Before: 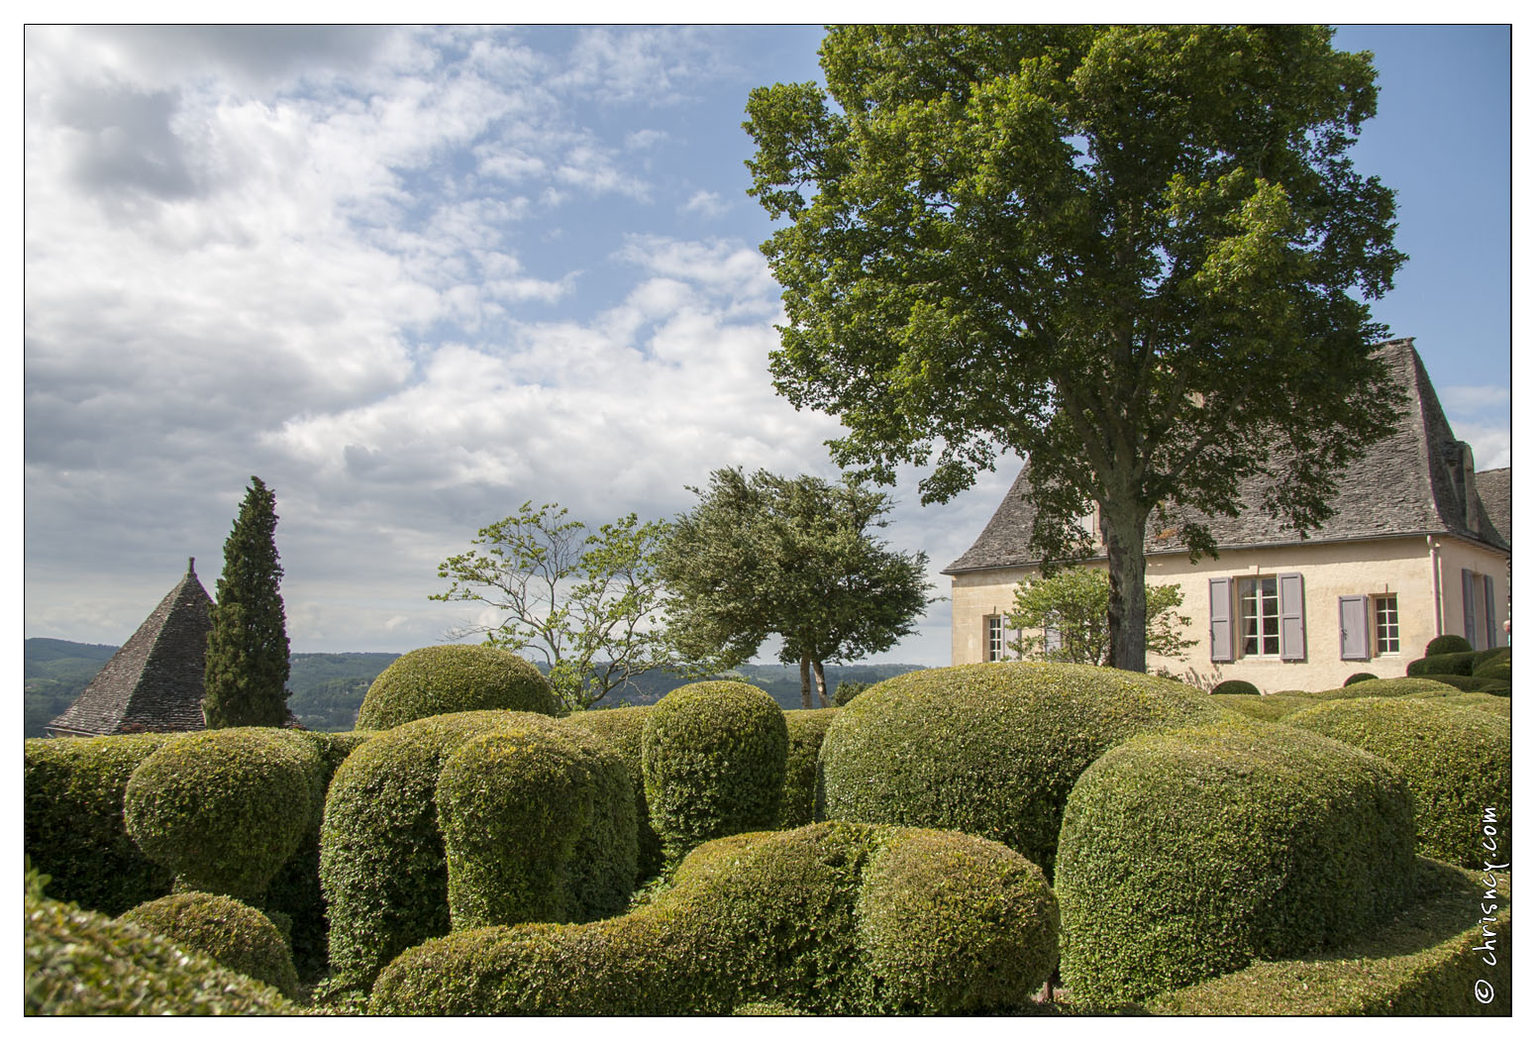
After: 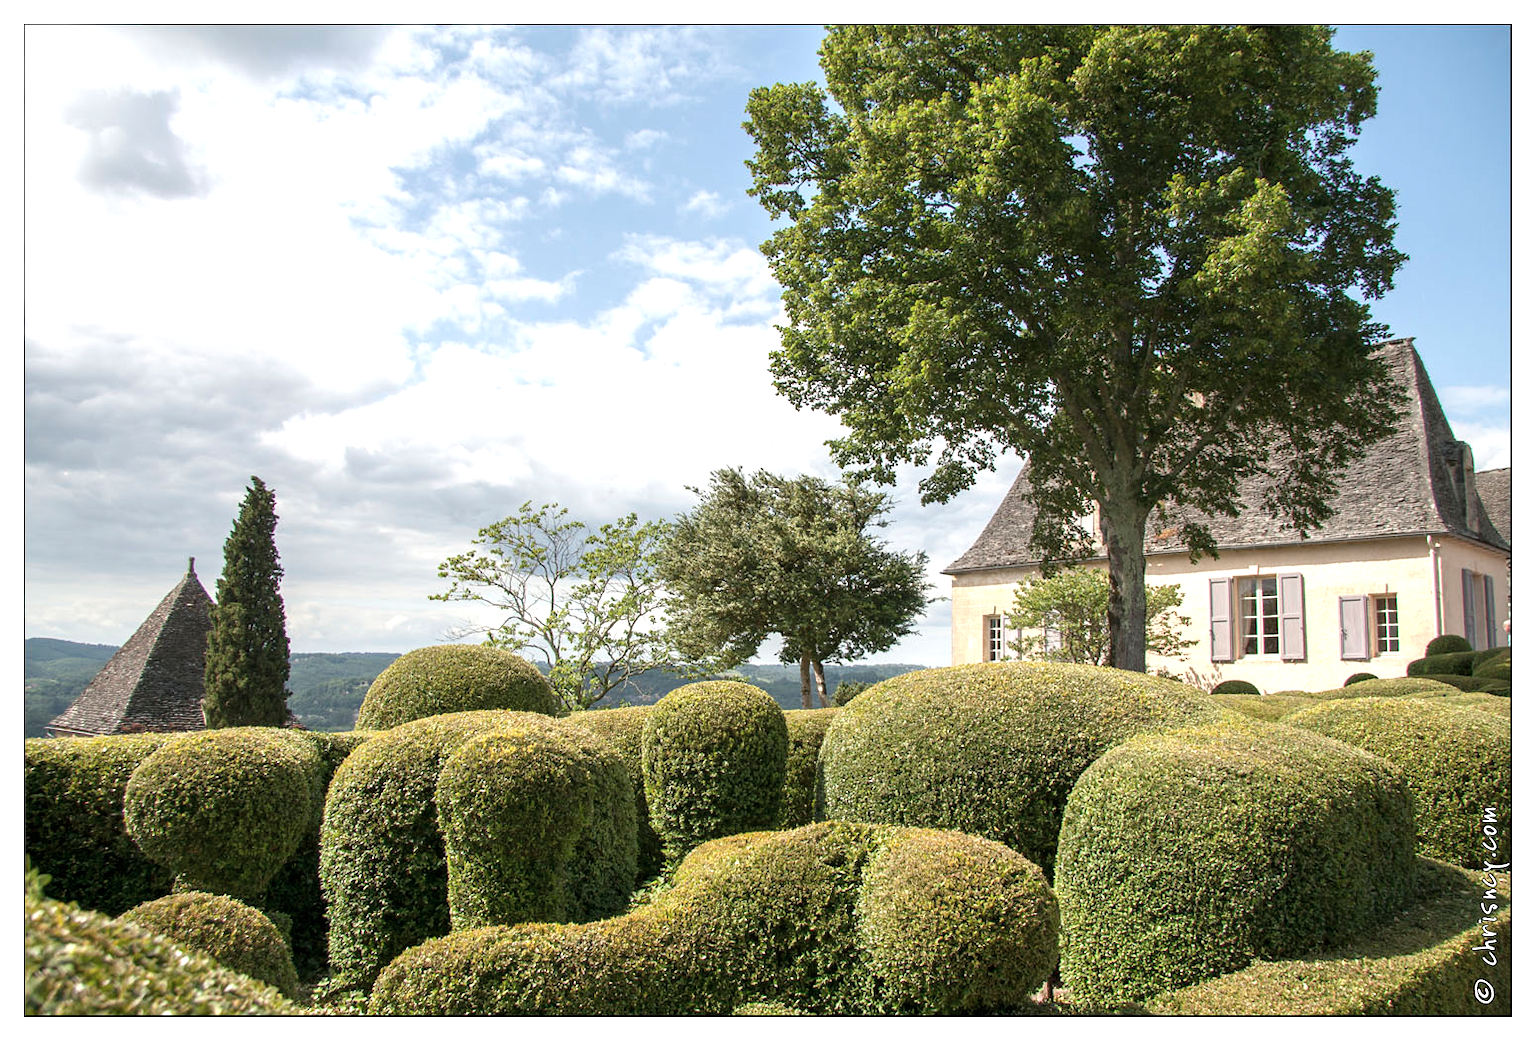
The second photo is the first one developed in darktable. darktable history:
exposure: black level correction 0, exposure 0.7 EV, compensate exposure bias true, compensate highlight preservation false
color correction: saturation 0.8
